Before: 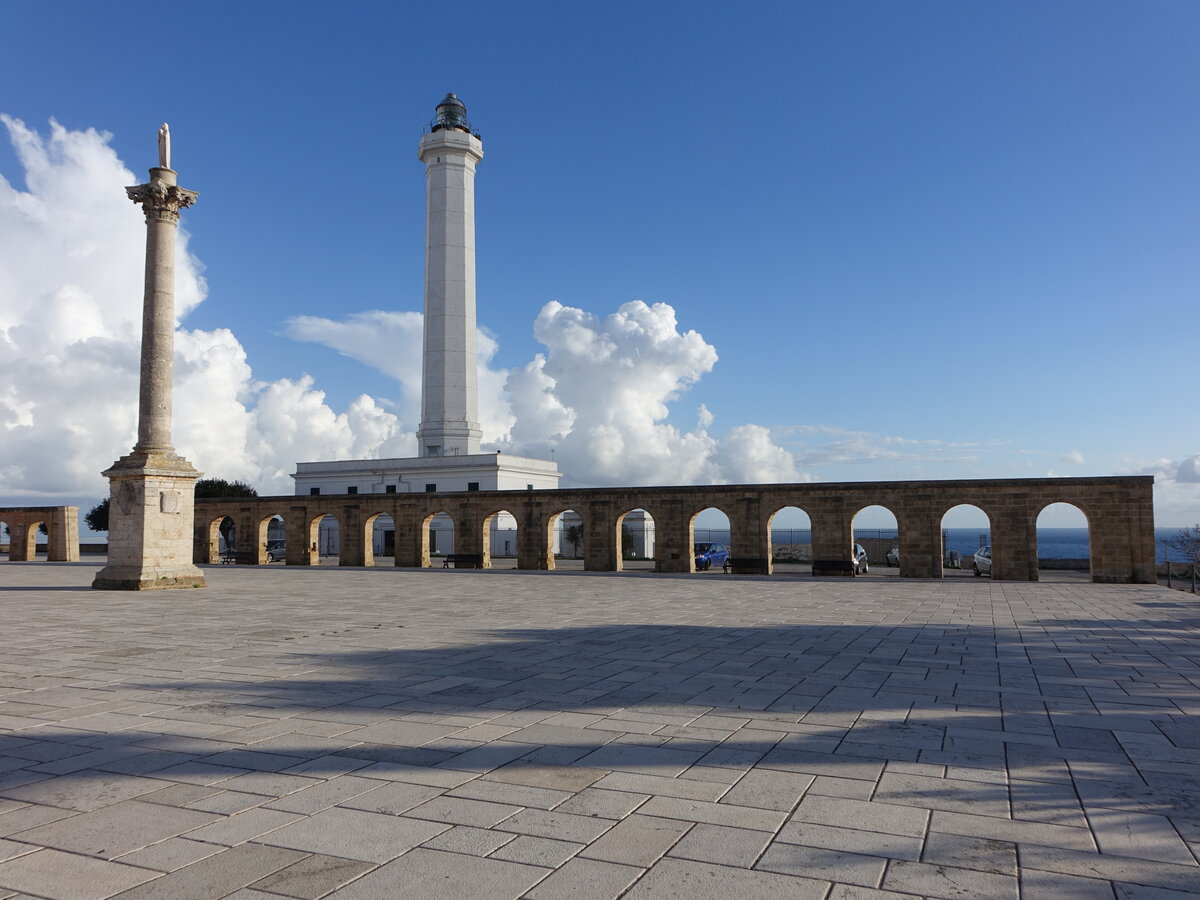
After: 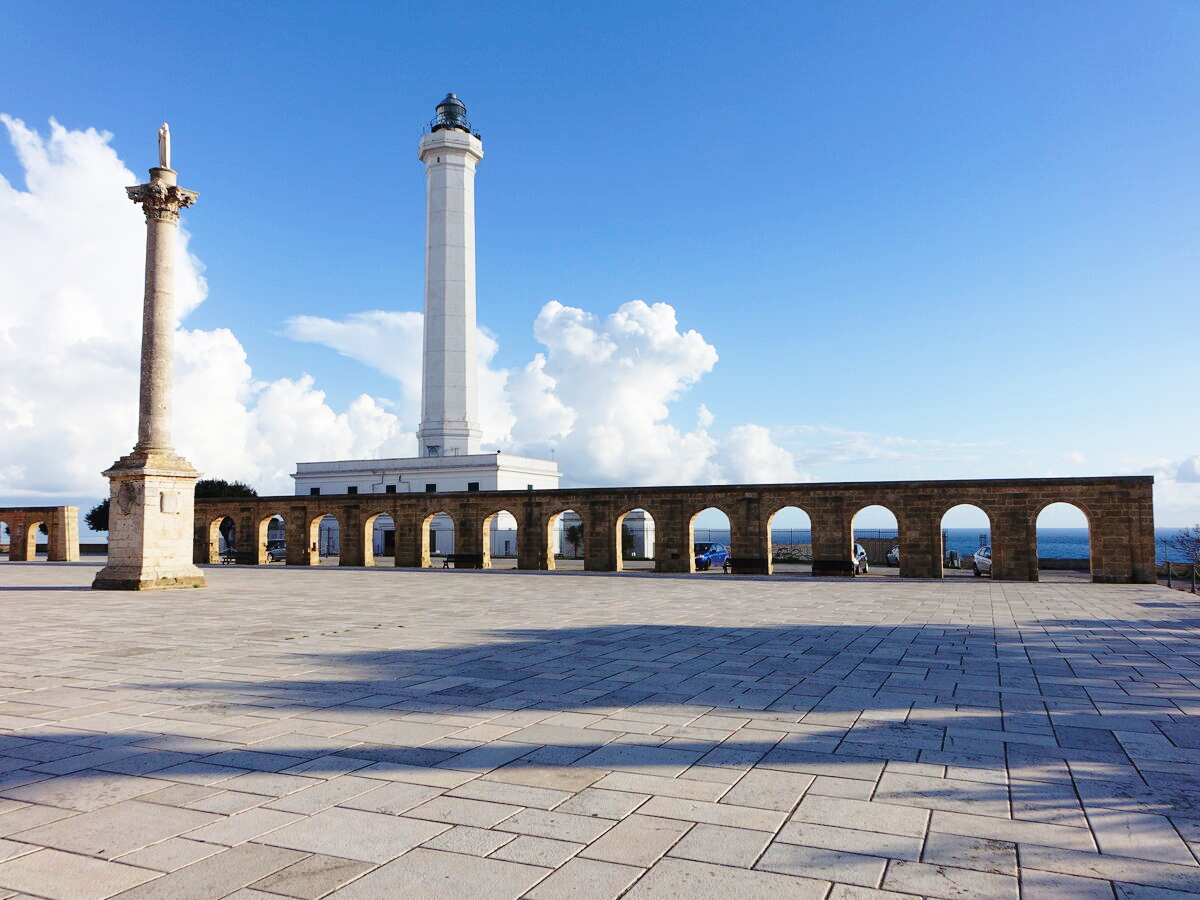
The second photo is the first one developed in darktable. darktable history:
velvia: on, module defaults
base curve: curves: ch0 [(0, 0) (0.028, 0.03) (0.121, 0.232) (0.46, 0.748) (0.859, 0.968) (1, 1)], preserve colors none
